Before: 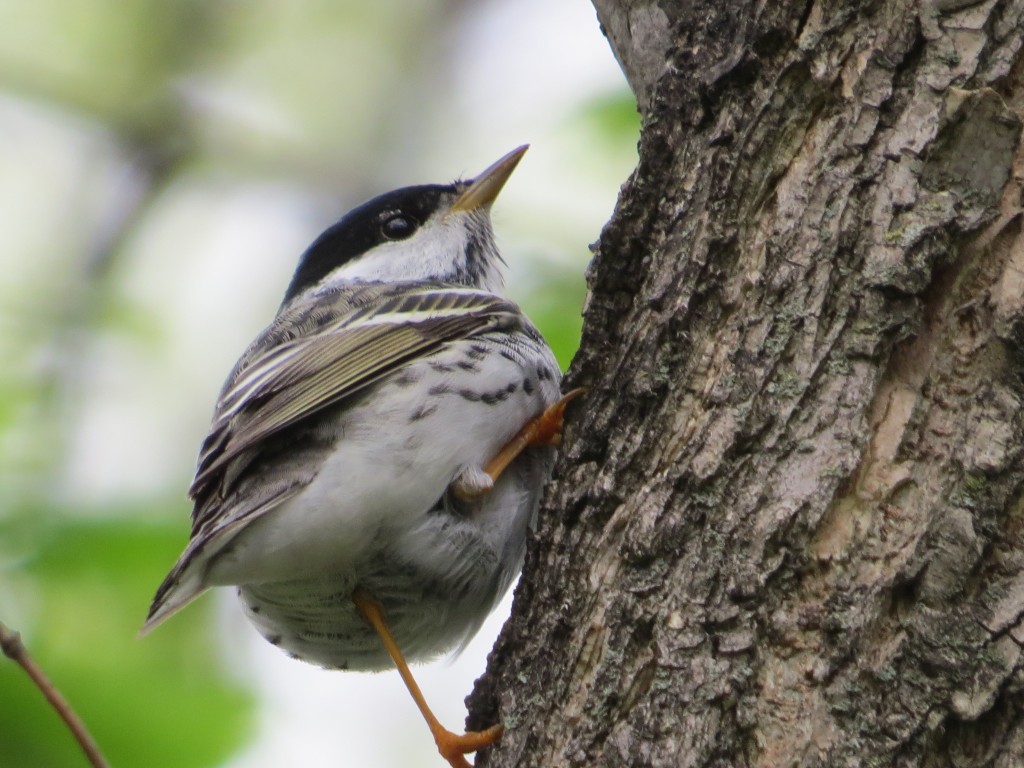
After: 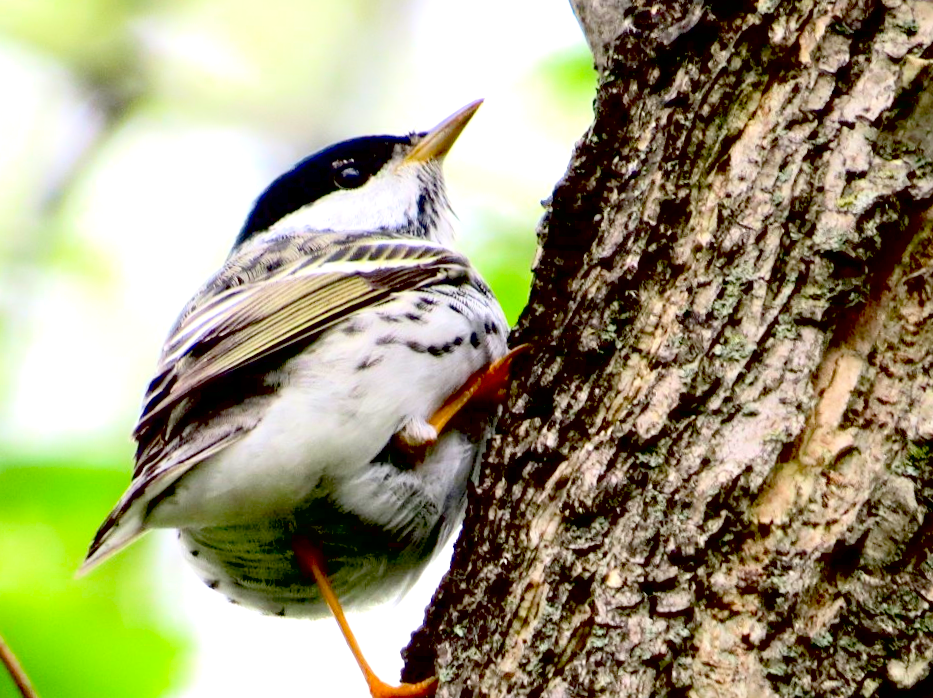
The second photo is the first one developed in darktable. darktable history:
crop and rotate: angle -2.03°, left 3.154%, top 4.109%, right 1.4%, bottom 0.737%
exposure: black level correction 0.036, exposure 0.904 EV, compensate highlight preservation false
contrast brightness saturation: contrast 0.196, brightness 0.167, saturation 0.226
